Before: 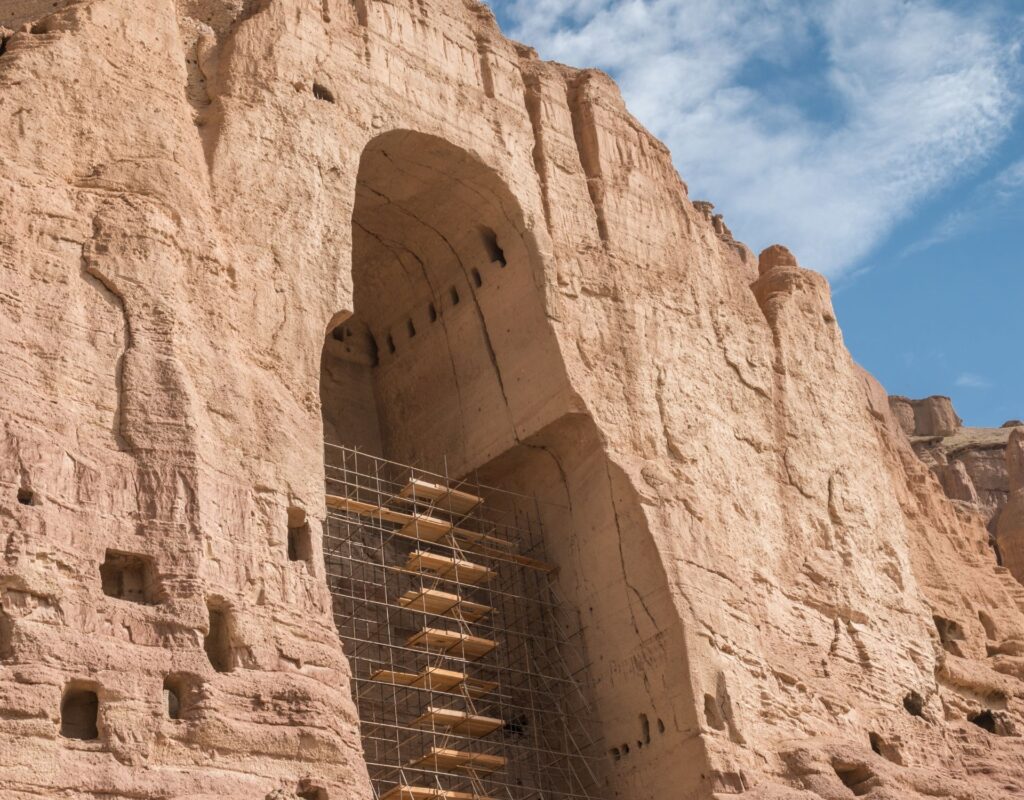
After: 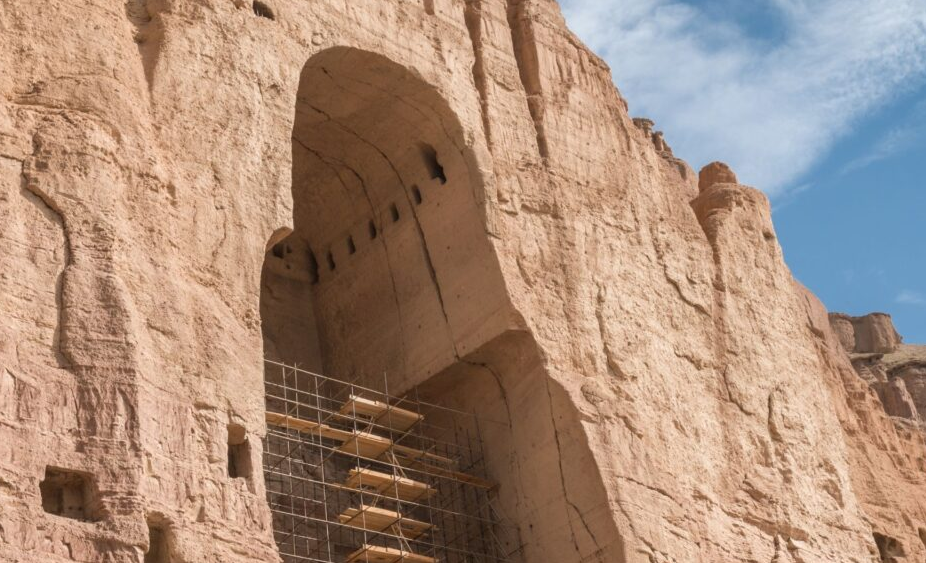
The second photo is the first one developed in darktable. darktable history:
crop: left 5.941%, top 10.442%, right 3.57%, bottom 19.058%
